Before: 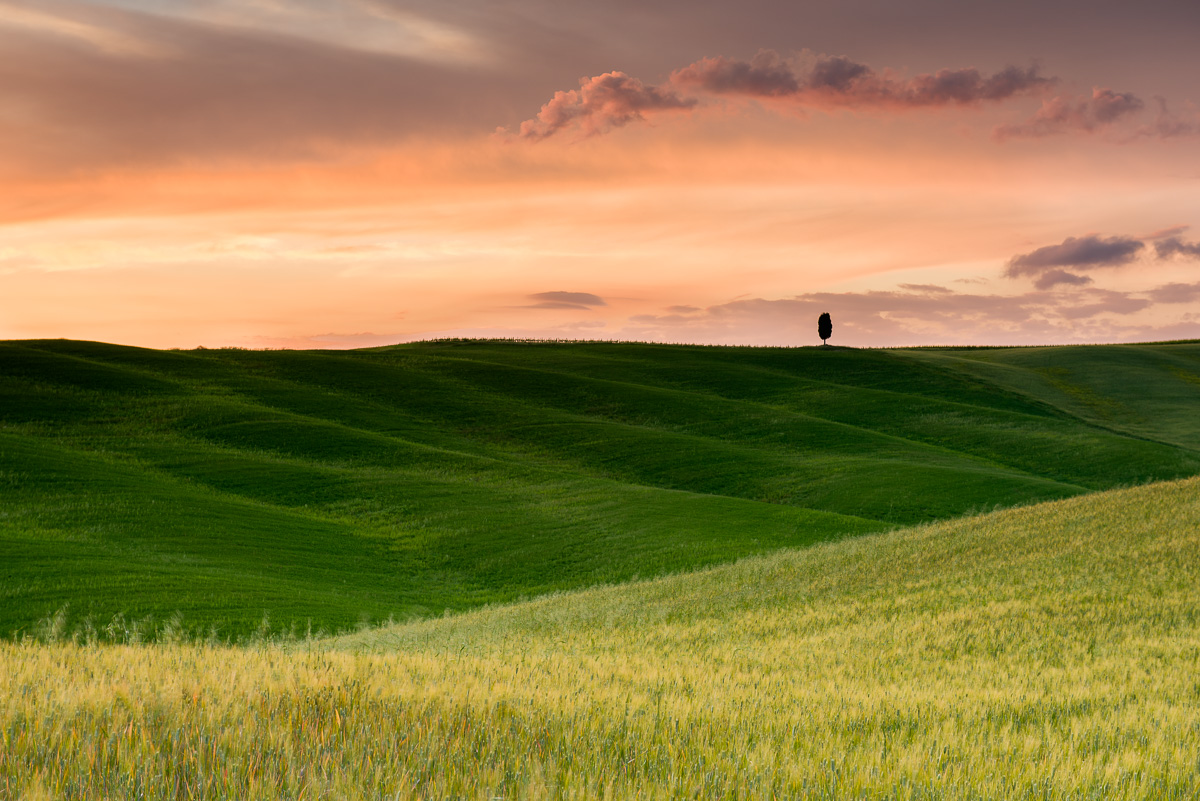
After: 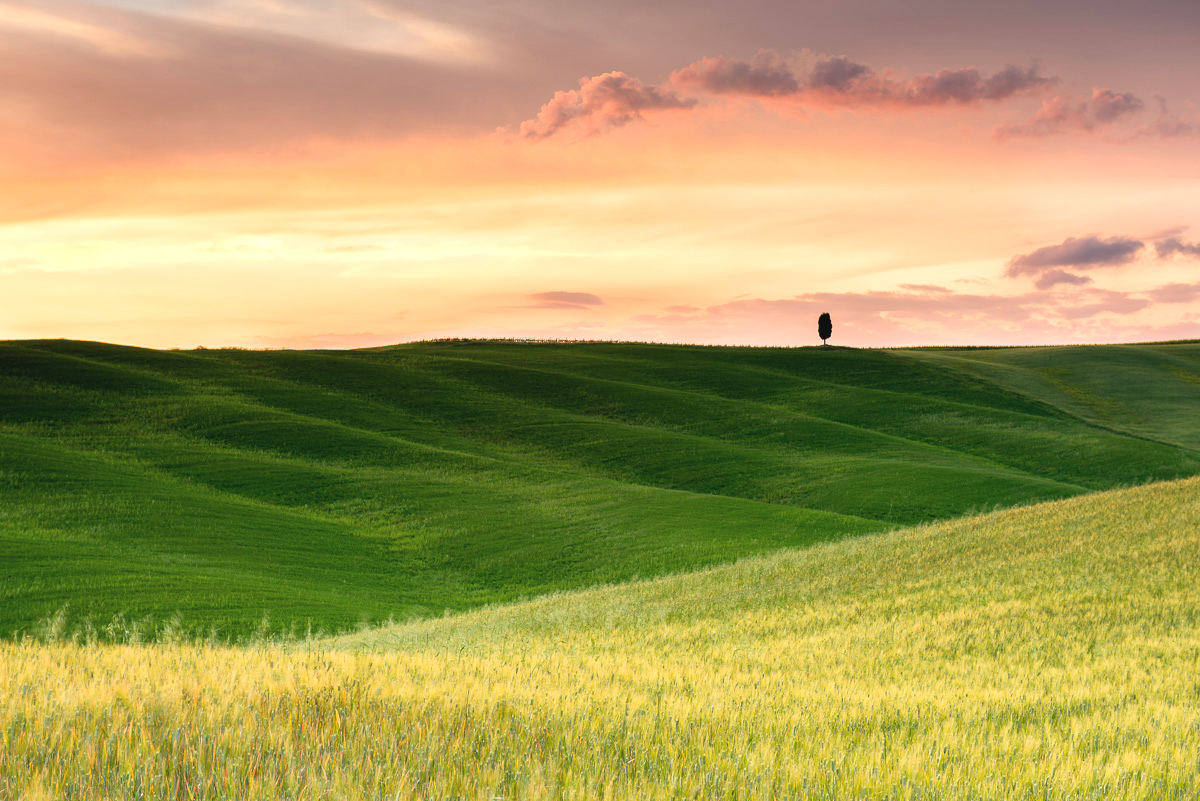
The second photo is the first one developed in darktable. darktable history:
exposure: black level correction -0.002, exposure 0.54 EV, compensate highlight preservation false
contrast brightness saturation: contrast 0.05, brightness 0.06, saturation 0.01
